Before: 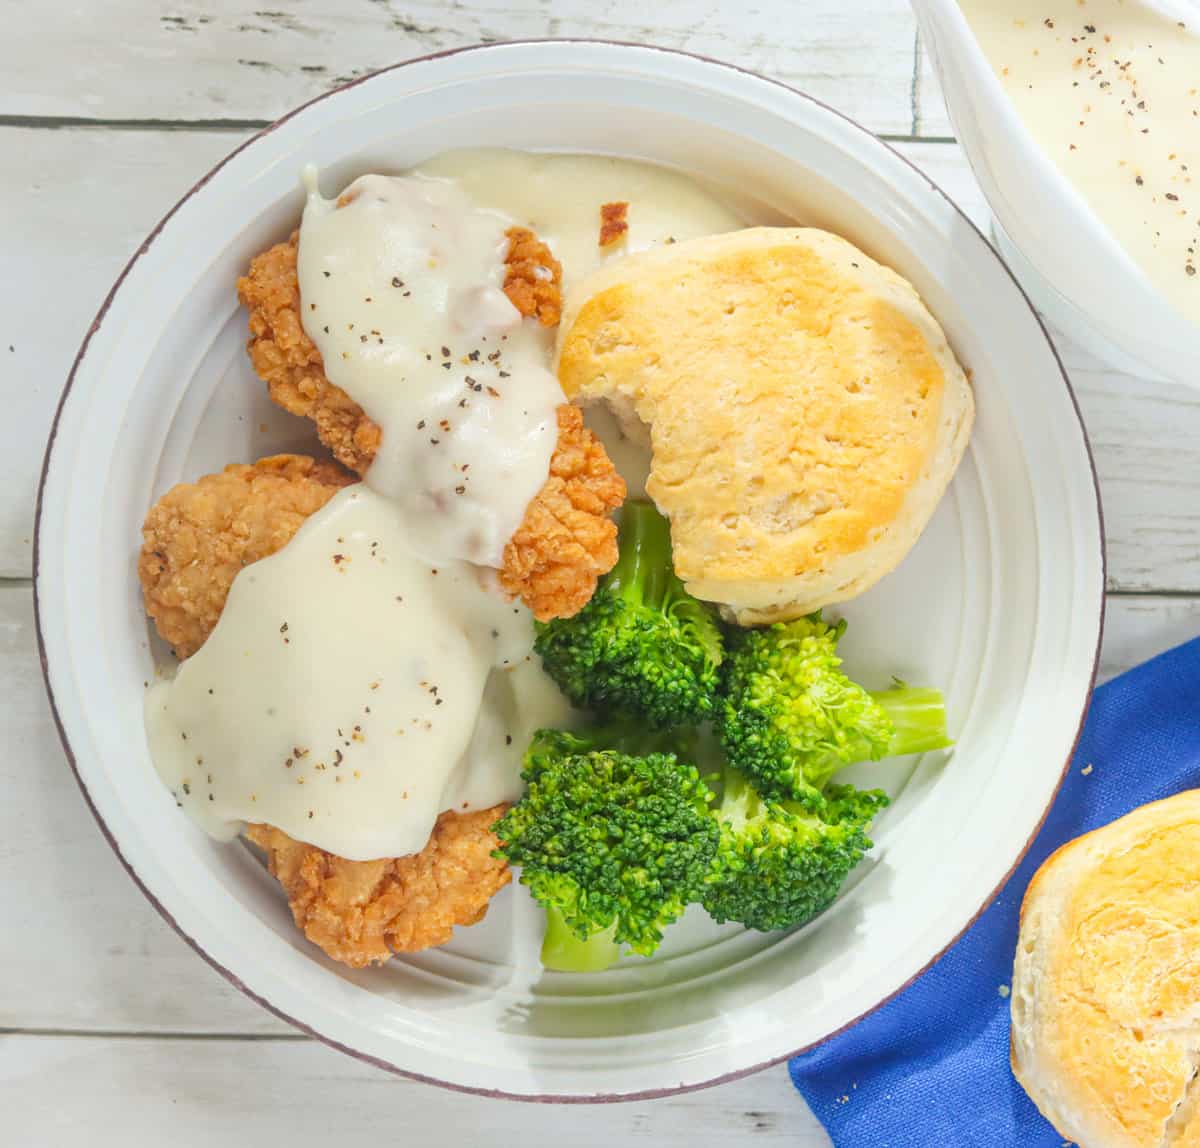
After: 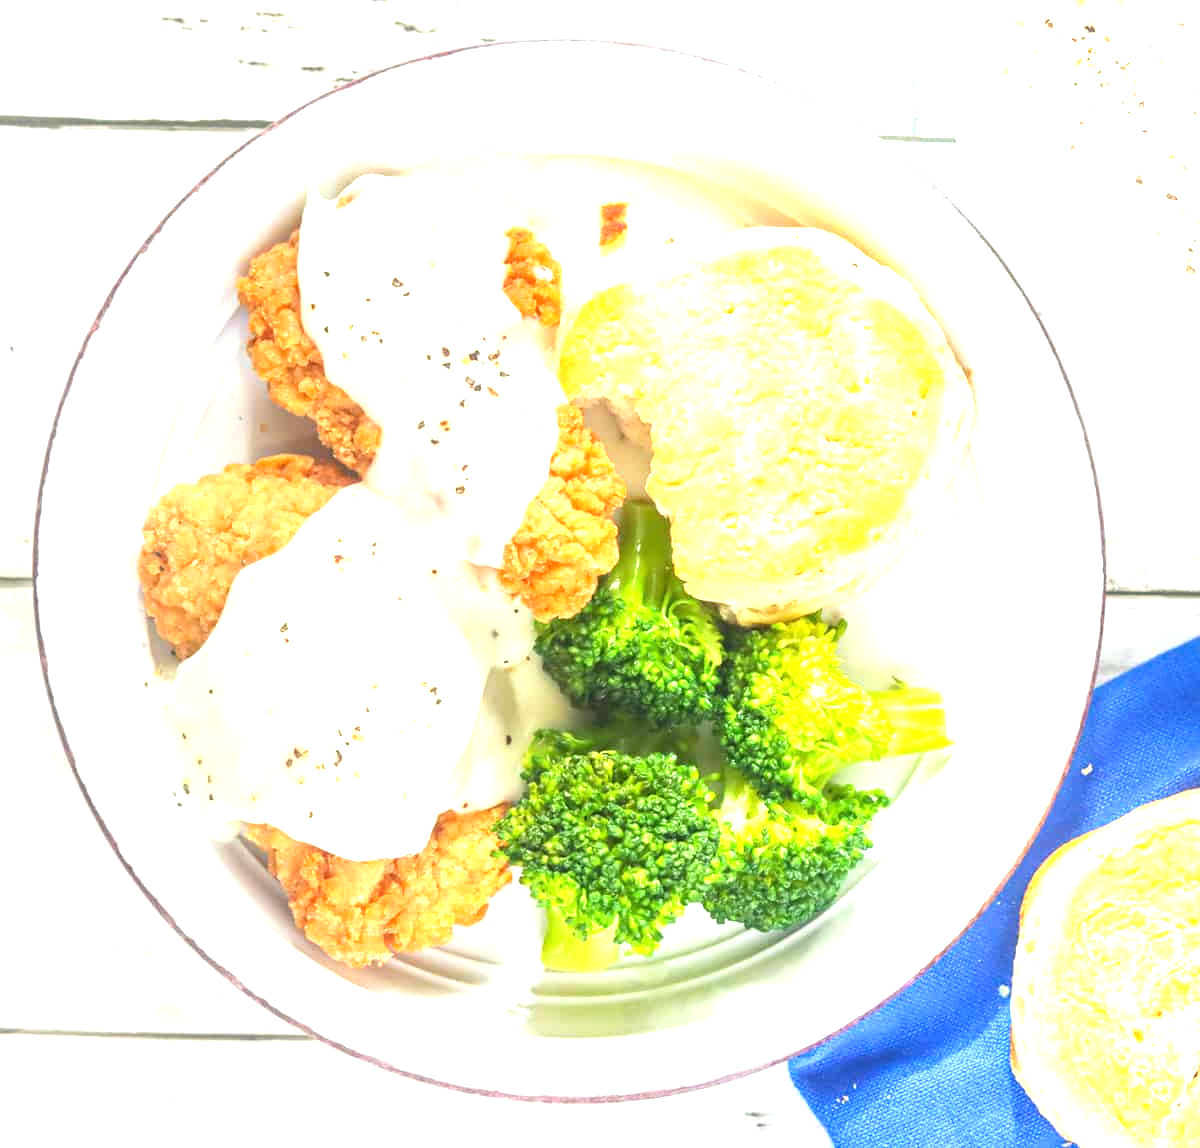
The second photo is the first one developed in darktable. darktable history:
exposure: black level correction 0, exposure 1.411 EV, compensate exposure bias true, compensate highlight preservation false
